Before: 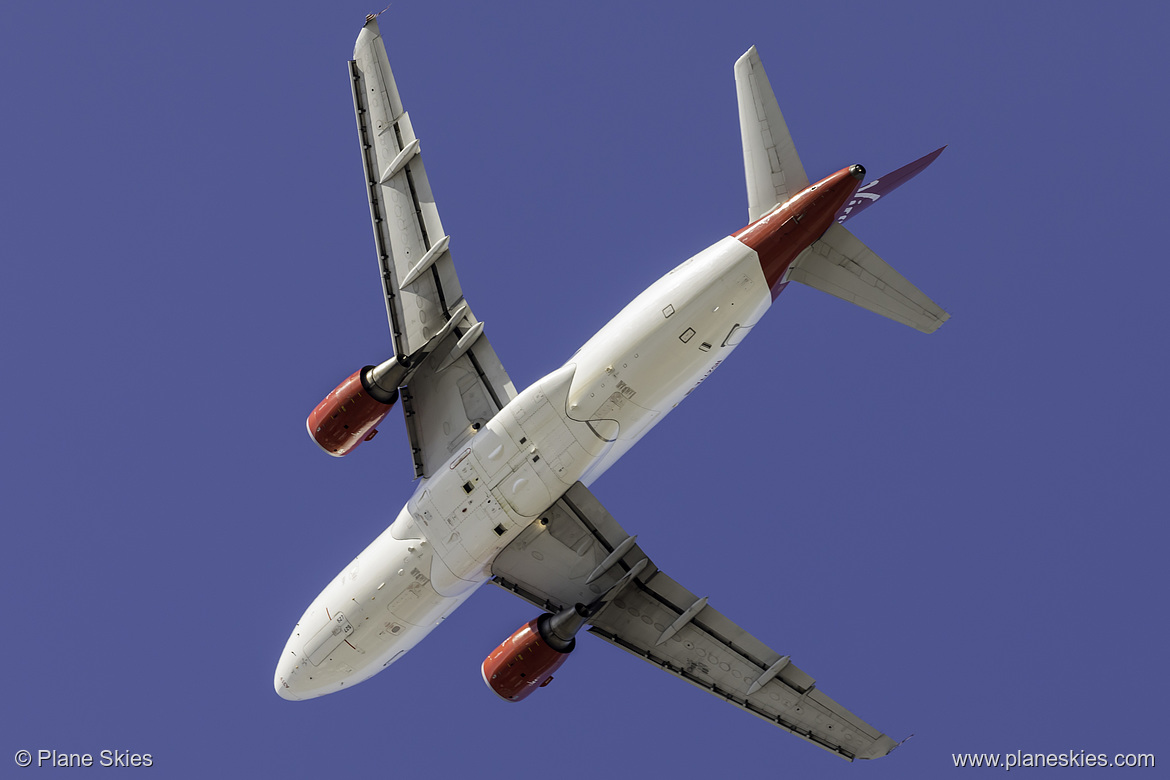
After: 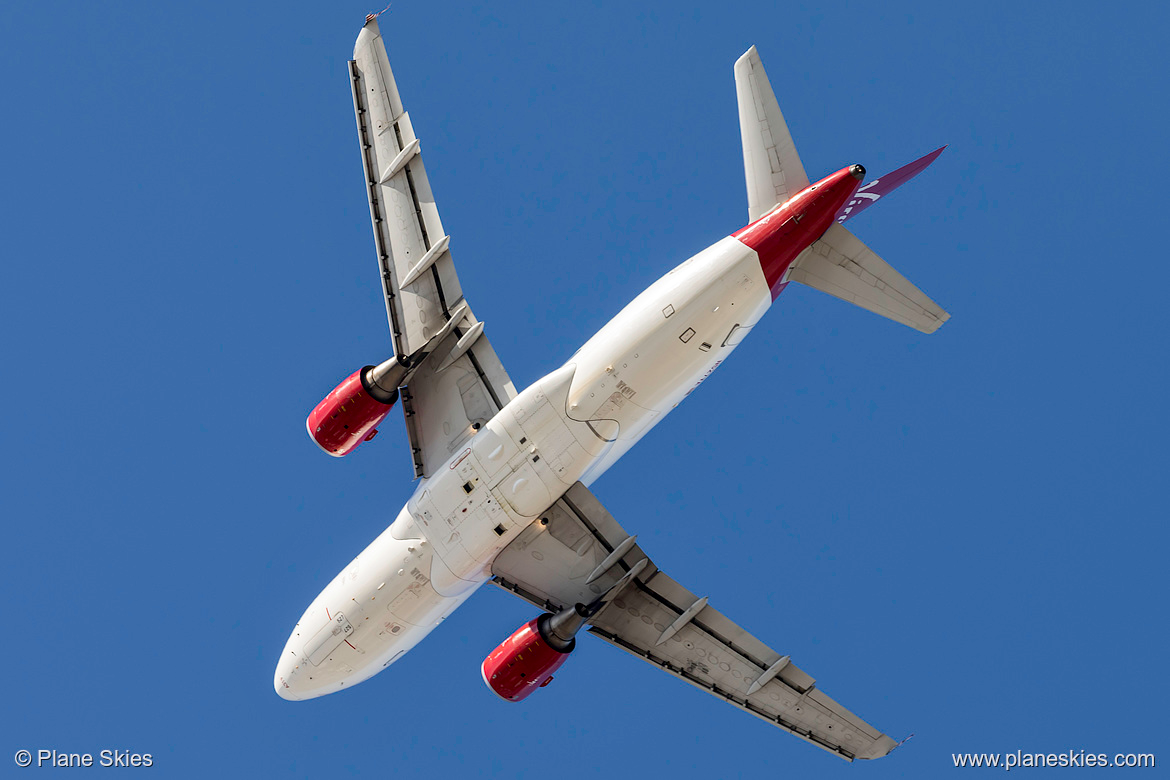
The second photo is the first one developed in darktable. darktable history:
local contrast: mode bilateral grid, contrast 20, coarseness 50, detail 120%, midtone range 0.2
exposure: compensate highlight preservation false
